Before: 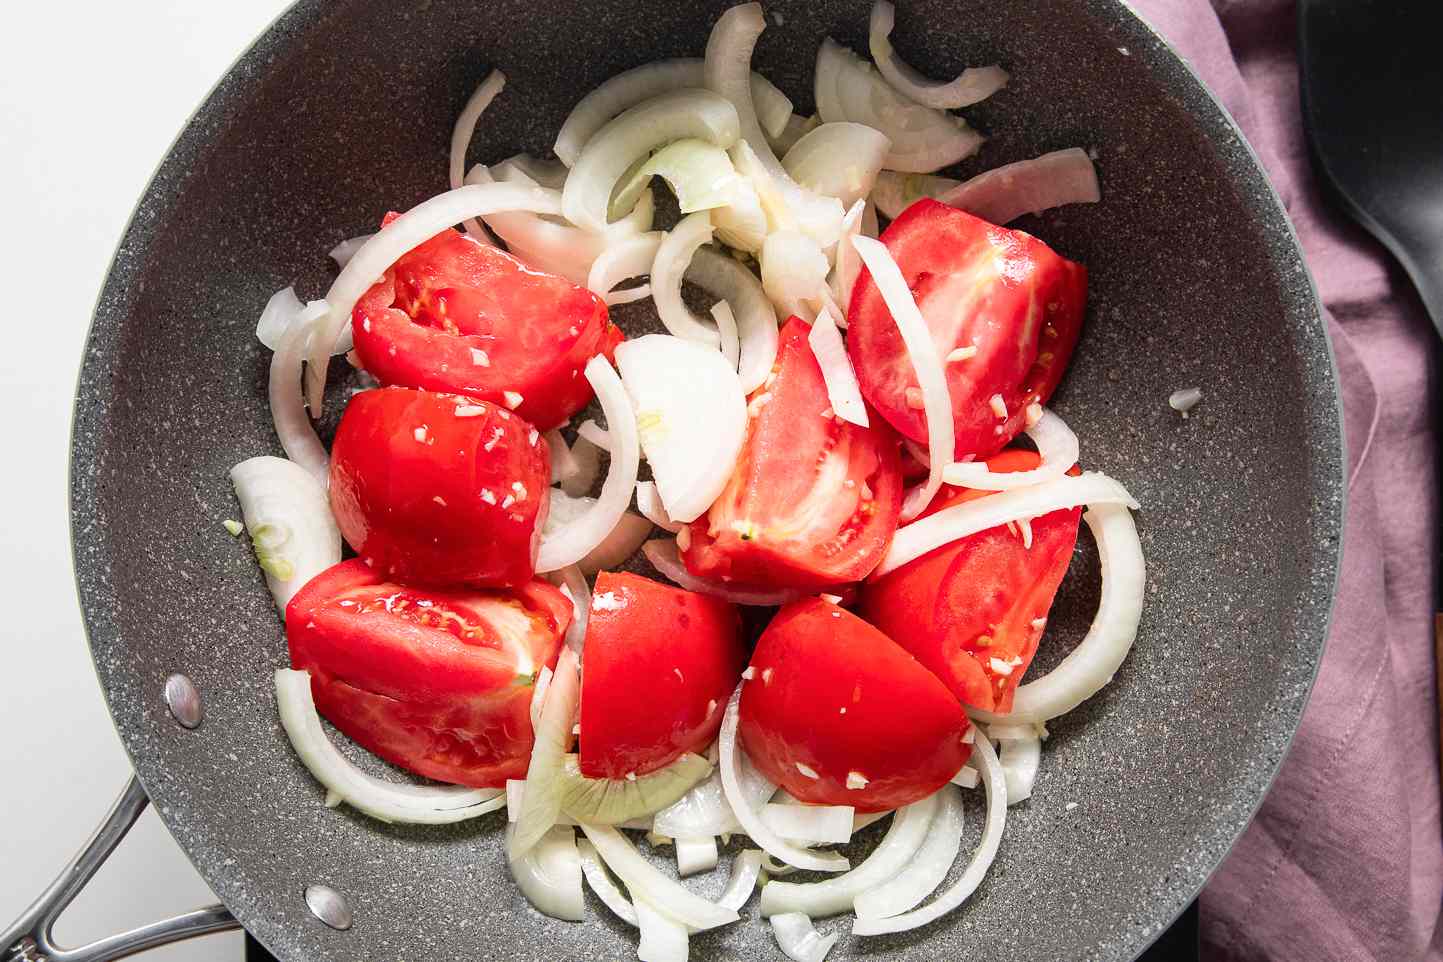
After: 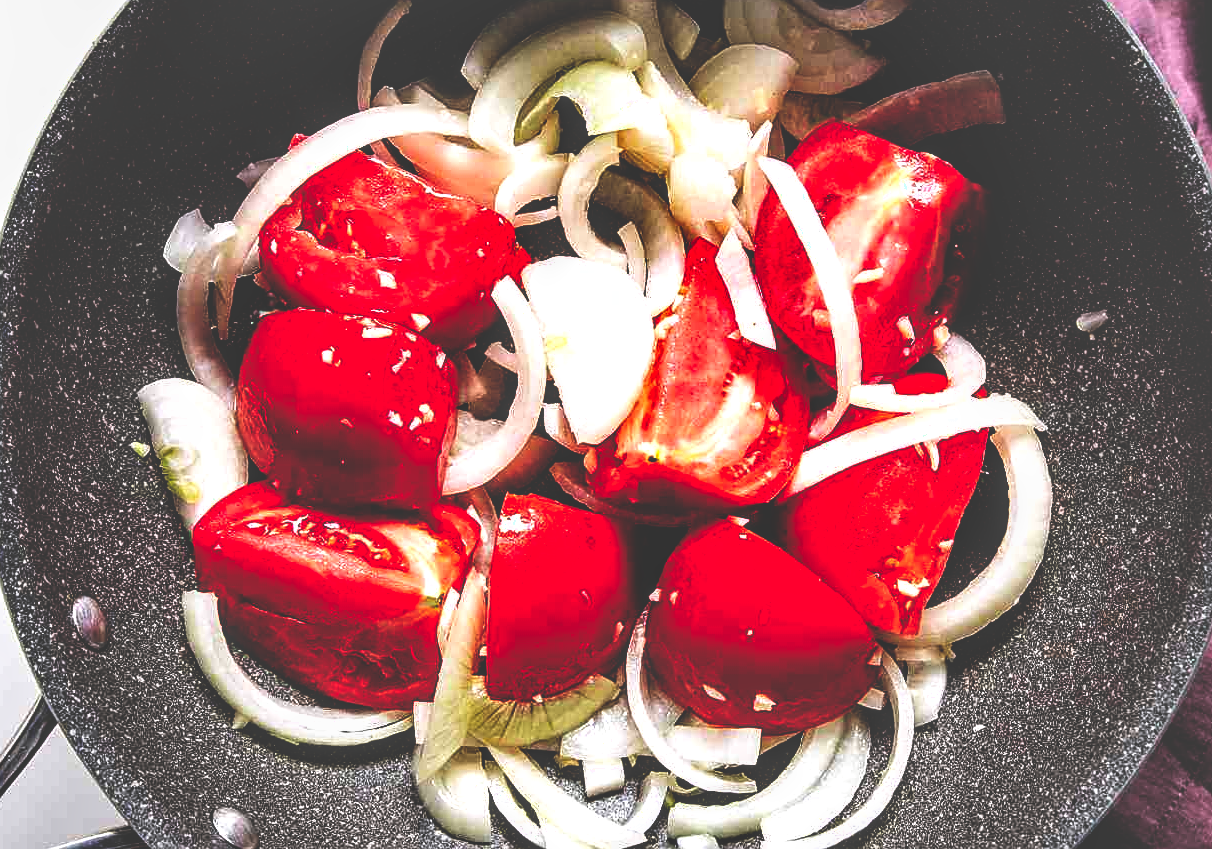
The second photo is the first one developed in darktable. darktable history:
sharpen: on, module defaults
crop: left 6.446%, top 8.188%, right 9.538%, bottom 3.548%
white balance: red 1.004, blue 1.024
shadows and highlights: low approximation 0.01, soften with gaussian
tone equalizer: on, module defaults
local contrast: on, module defaults
base curve: curves: ch0 [(0, 0.036) (0.083, 0.04) (0.804, 1)], preserve colors none
